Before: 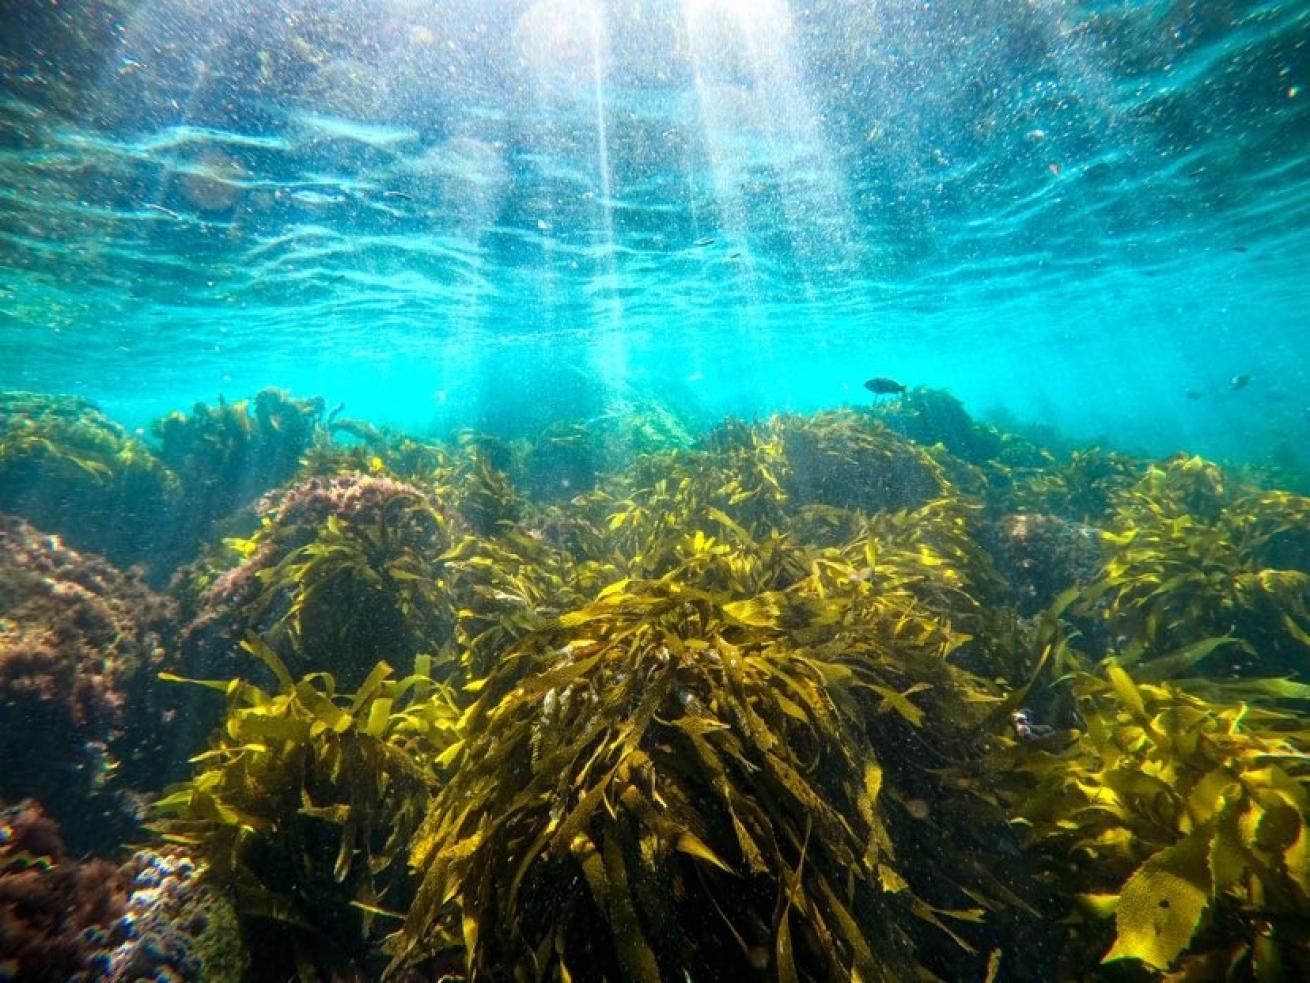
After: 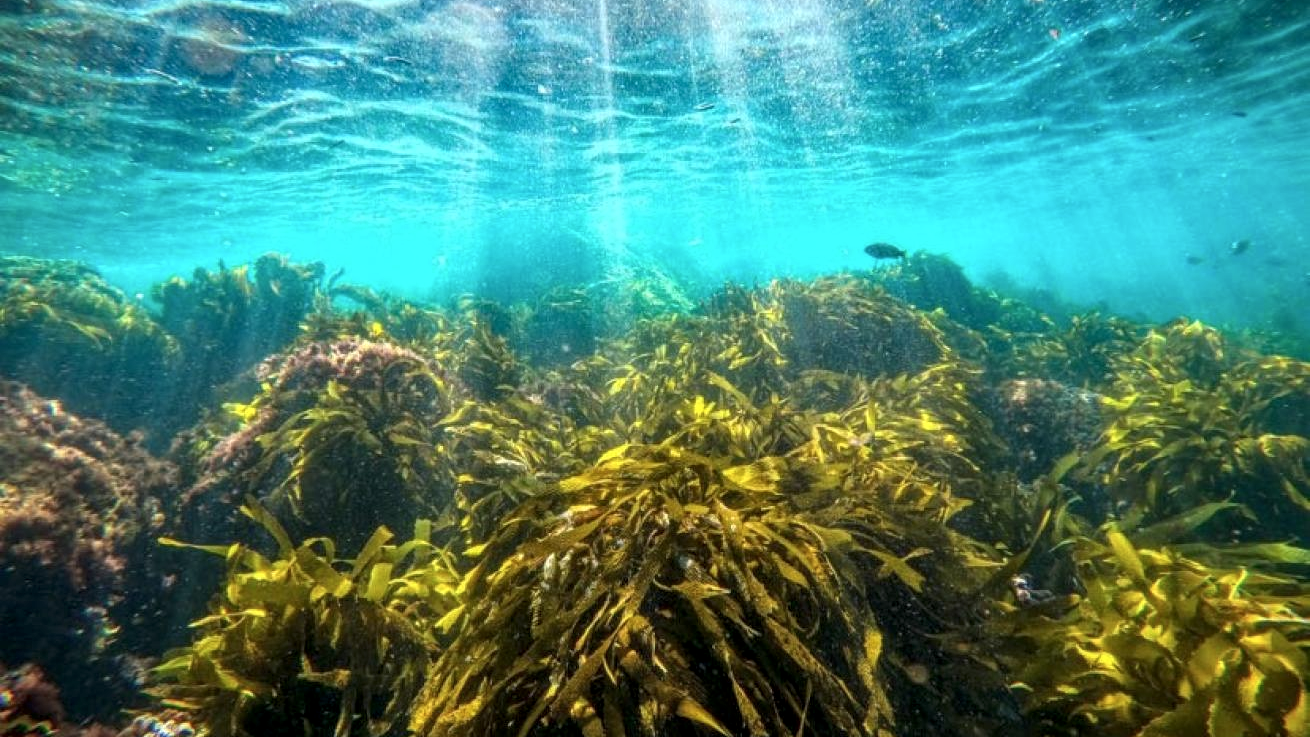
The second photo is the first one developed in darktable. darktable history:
crop: top 13.819%, bottom 11.169%
contrast brightness saturation: saturation -0.05
local contrast: highlights 55%, shadows 52%, detail 130%, midtone range 0.452
exposure: exposure -0.04 EV, compensate highlight preservation false
